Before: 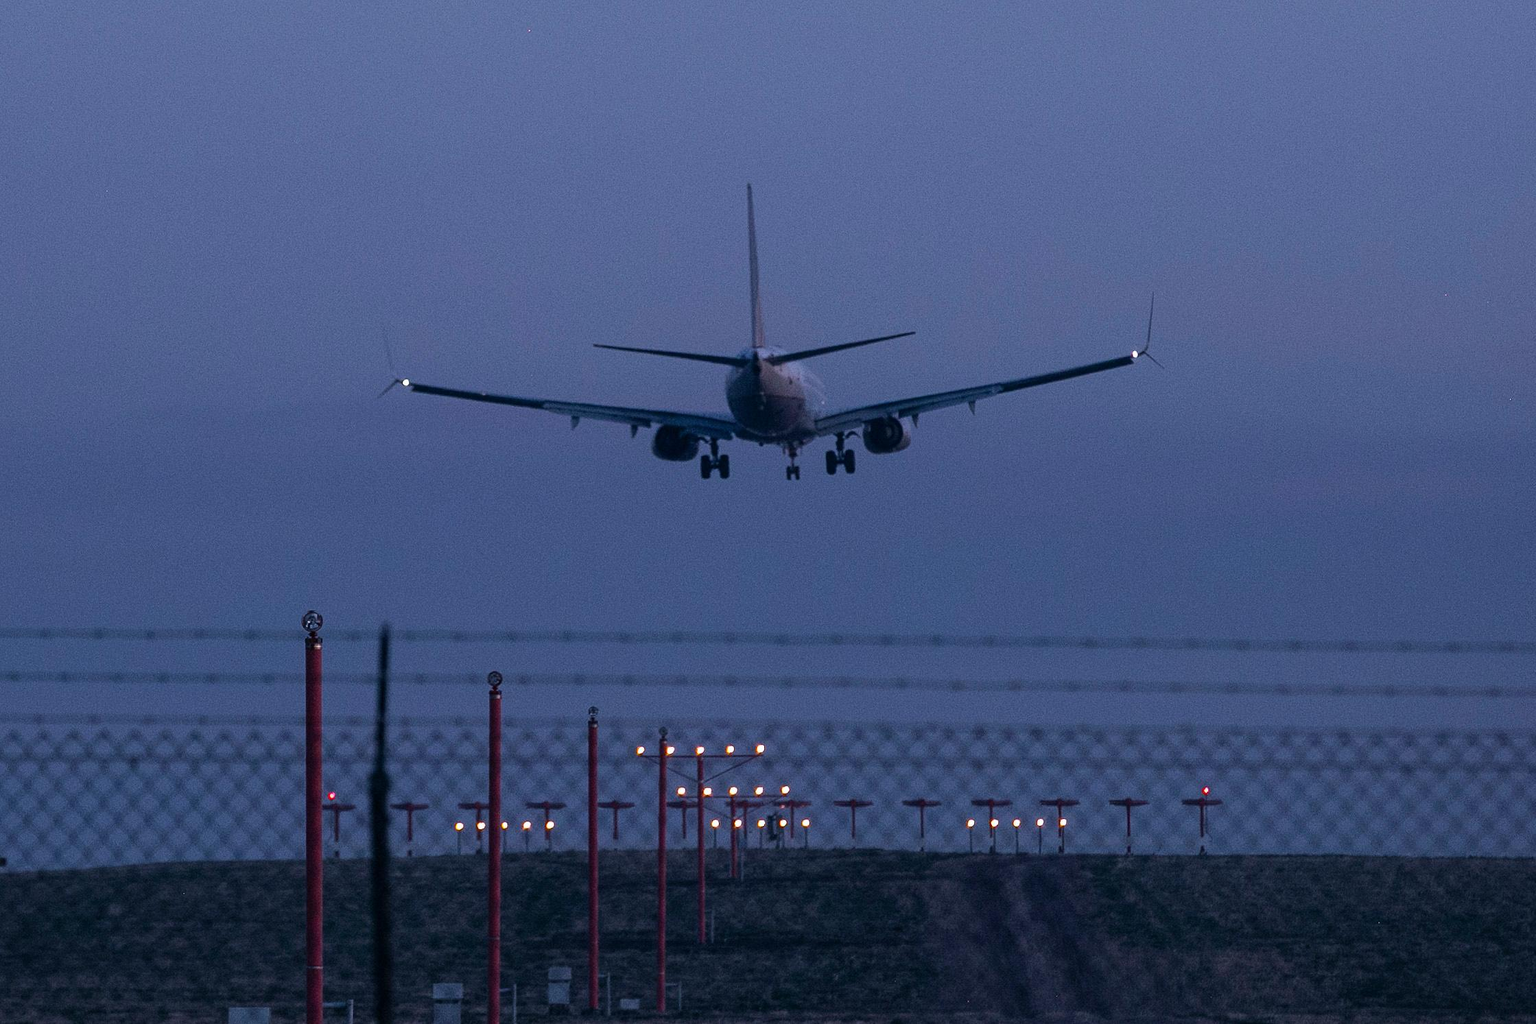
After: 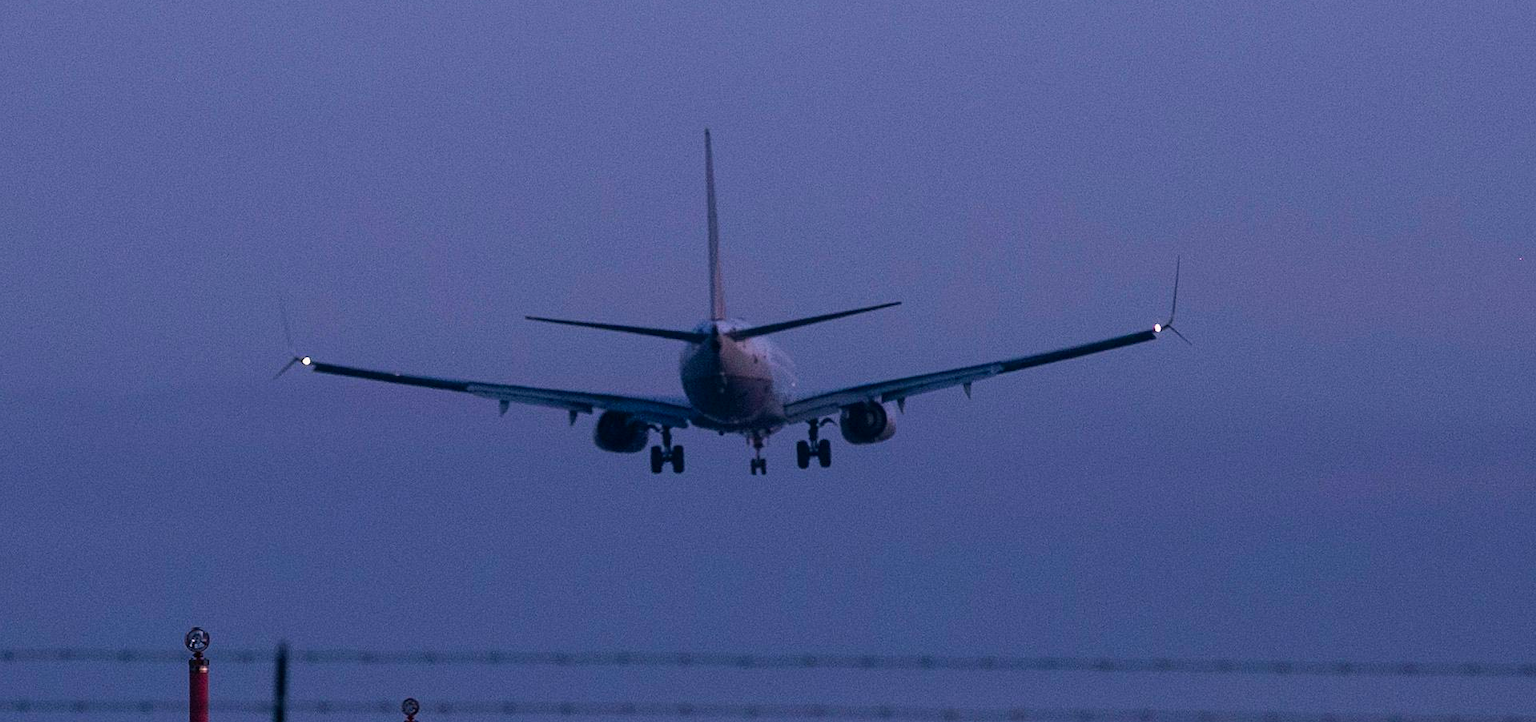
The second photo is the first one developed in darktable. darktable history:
crop and rotate: left 9.345%, top 7.22%, right 4.982%, bottom 32.331%
color balance rgb: perceptual saturation grading › global saturation 20%, global vibrance 20%
color correction: highlights a* 7.34, highlights b* 4.37
